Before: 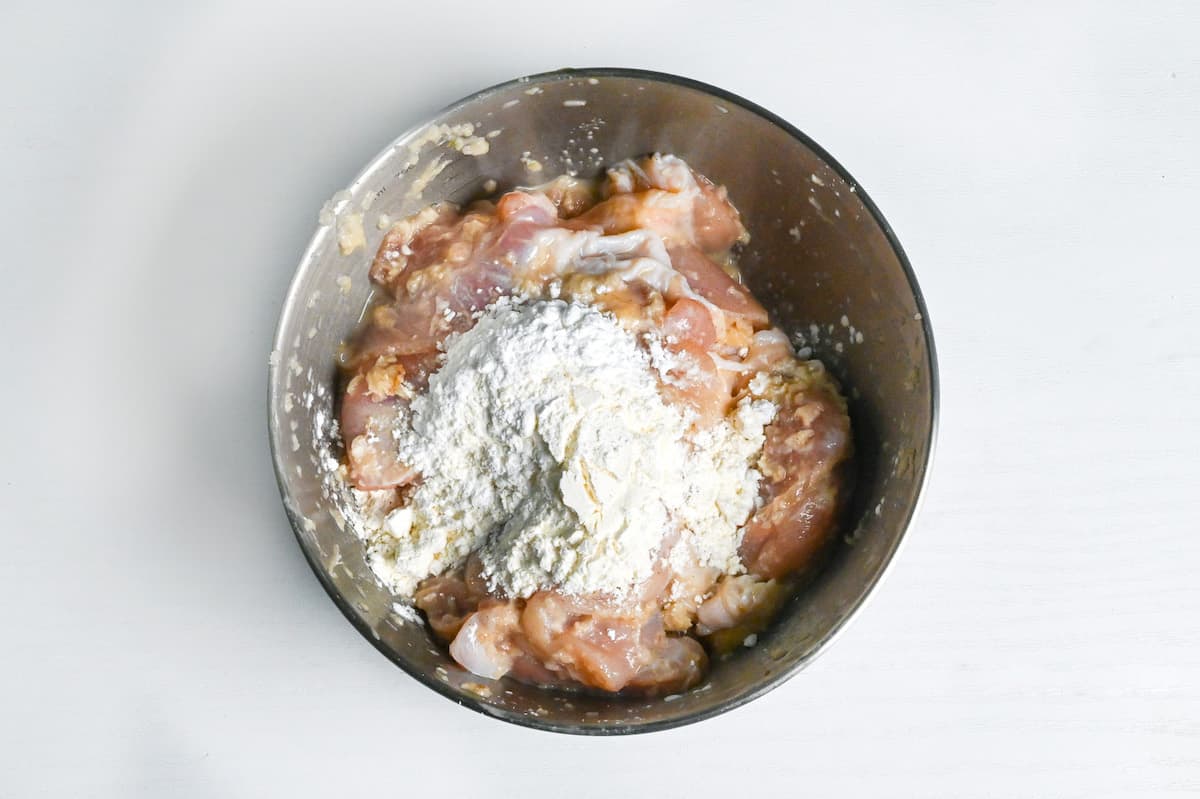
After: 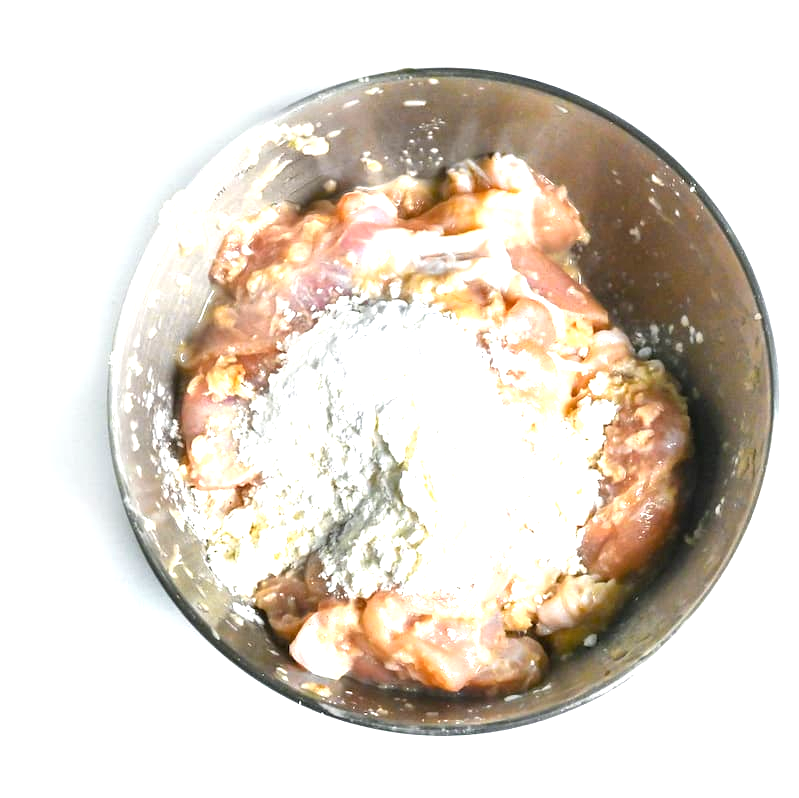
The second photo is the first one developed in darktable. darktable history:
exposure: exposure 1.15 EV, compensate highlight preservation false
crop and rotate: left 13.409%, right 19.924%
